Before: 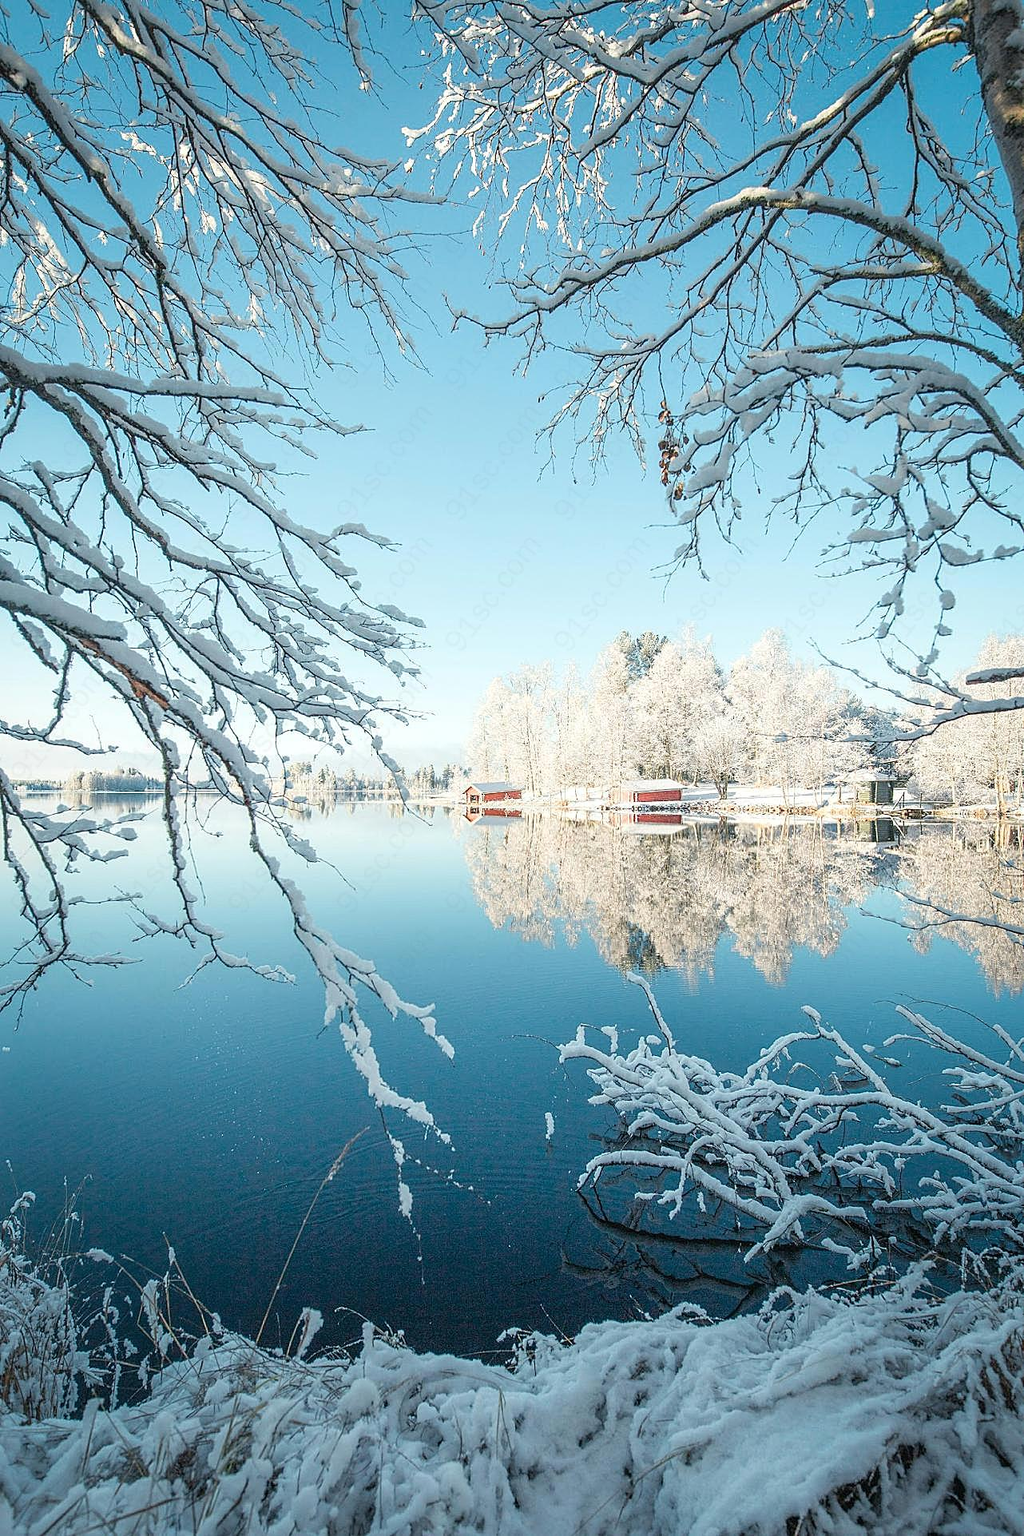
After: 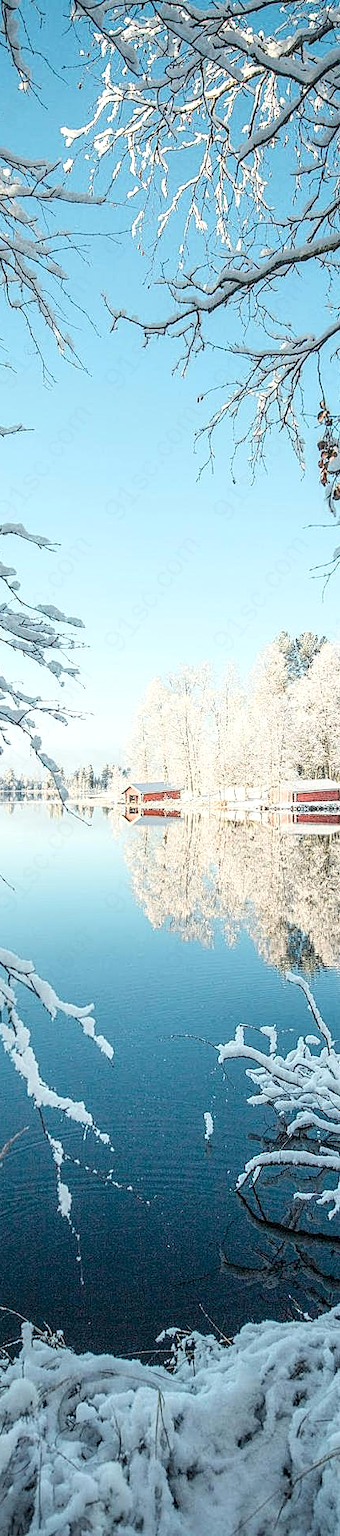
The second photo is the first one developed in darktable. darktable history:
crop: left 33.36%, right 33.36%
contrast brightness saturation: contrast 0.15, brightness 0.05
local contrast: on, module defaults
